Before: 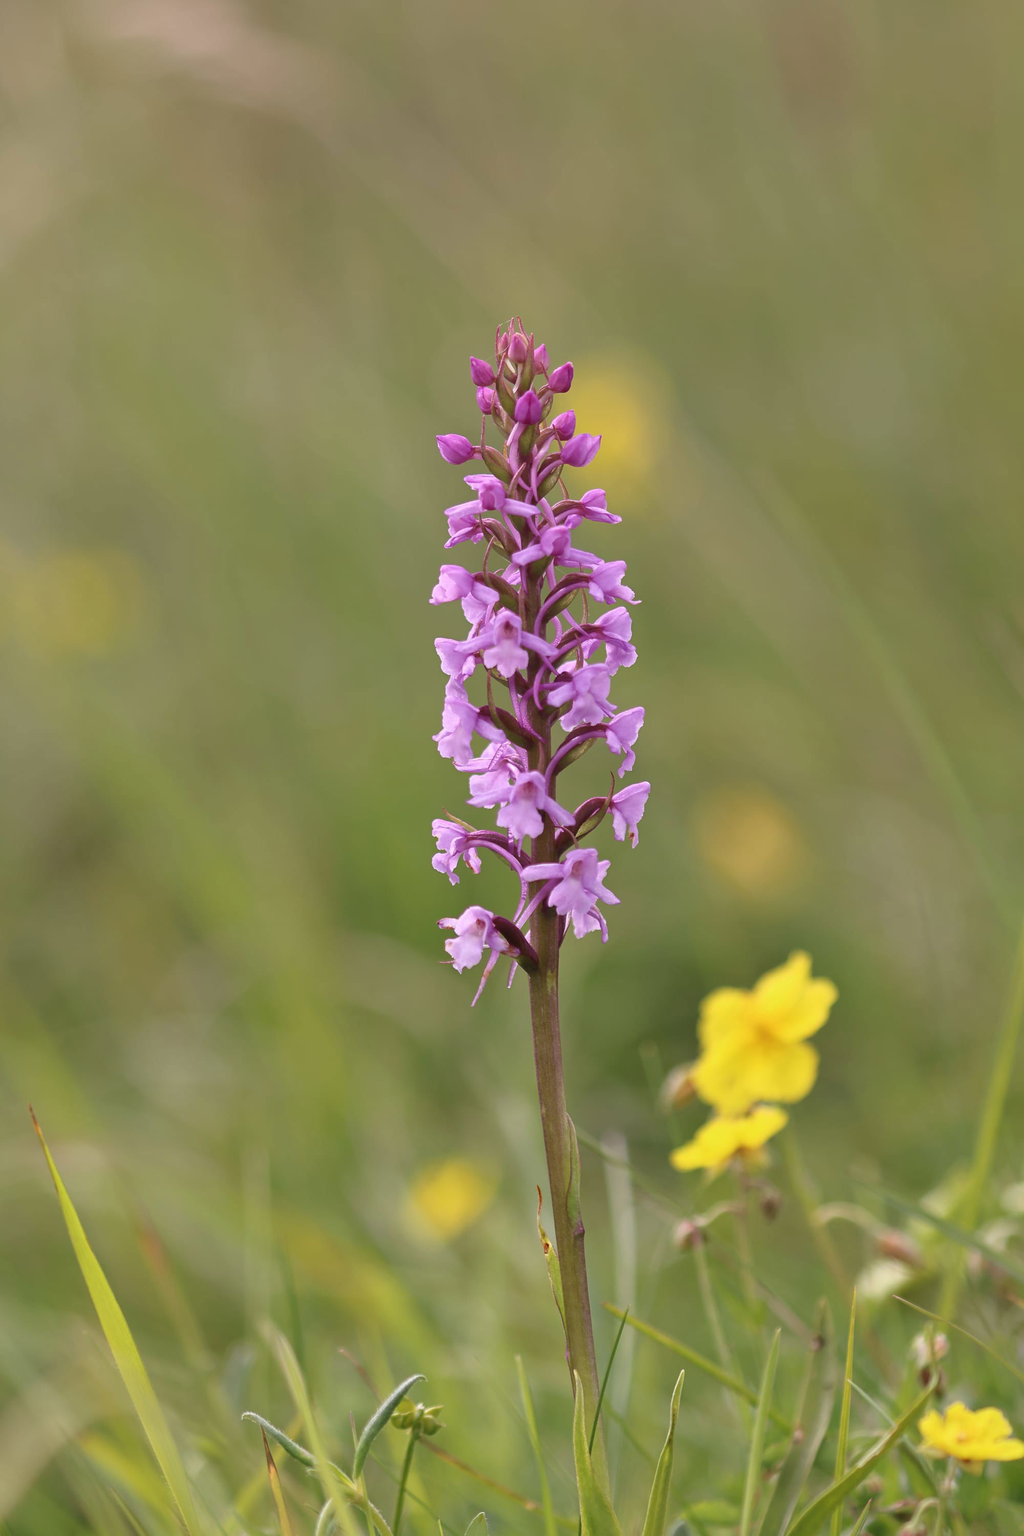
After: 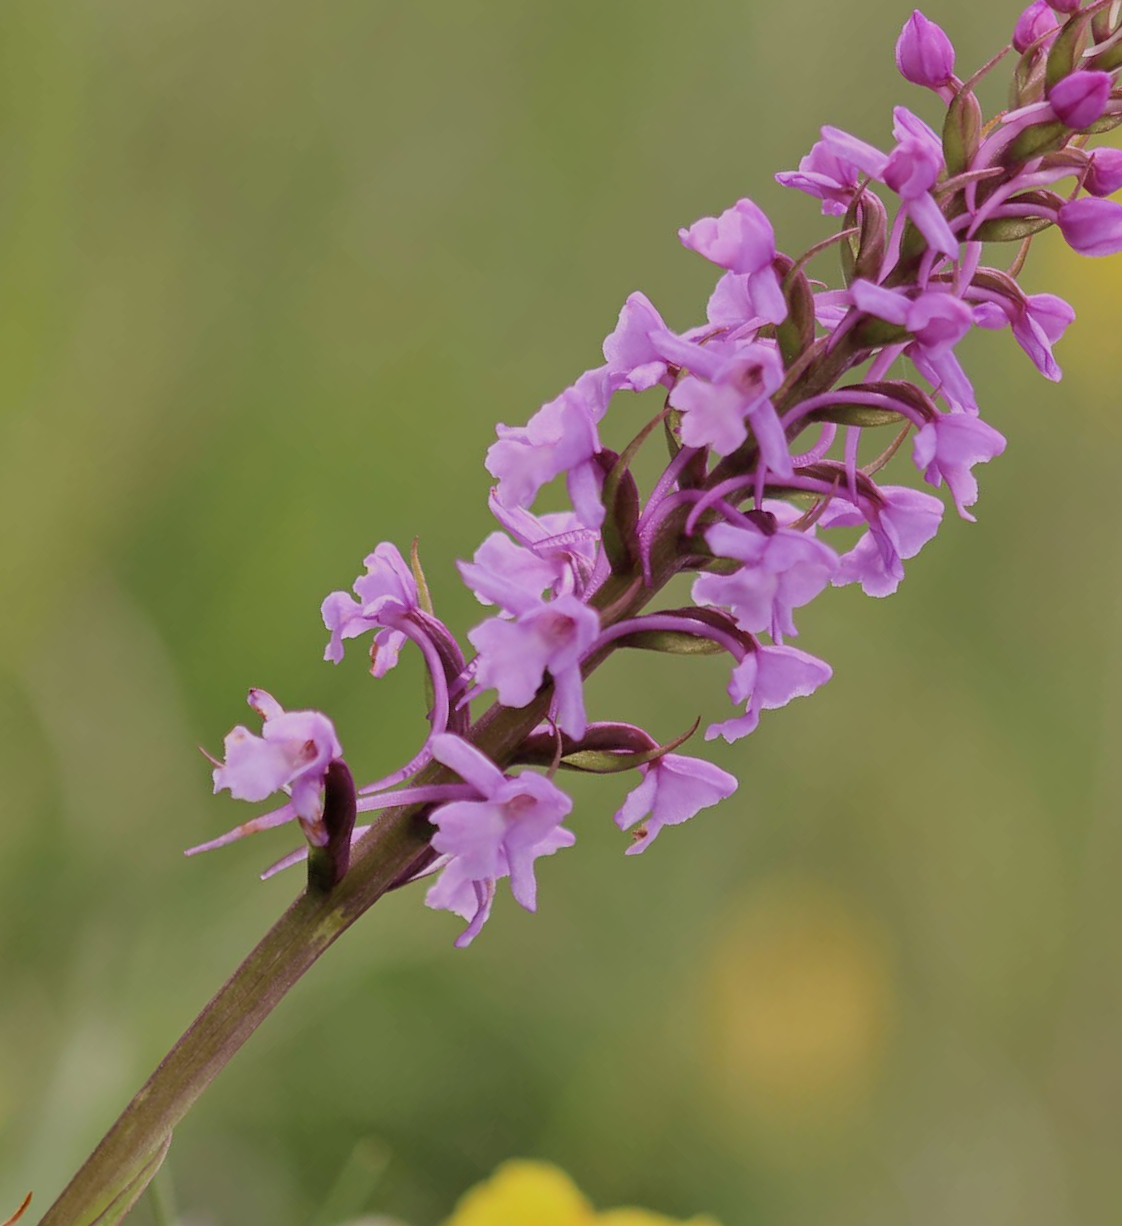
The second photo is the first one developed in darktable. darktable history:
crop and rotate: angle -44.47°, top 16.169%, right 0.999%, bottom 11.703%
filmic rgb: black relative exposure -6.97 EV, white relative exposure 5.65 EV, hardness 2.86, color science v6 (2022)
shadows and highlights: low approximation 0.01, soften with gaussian
